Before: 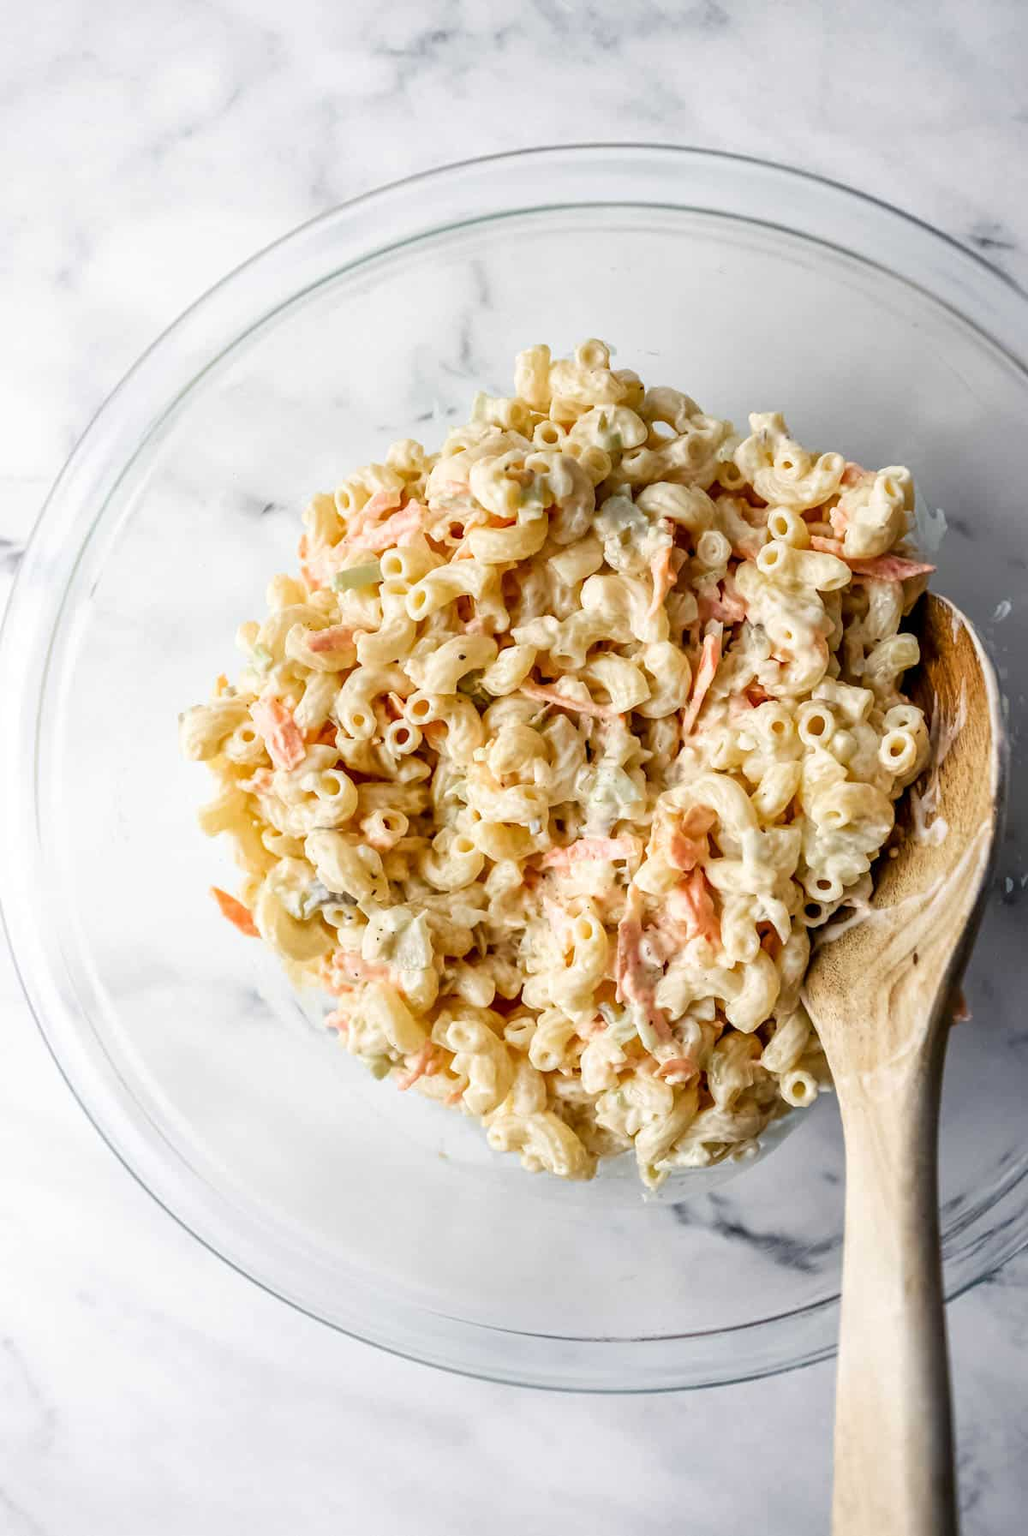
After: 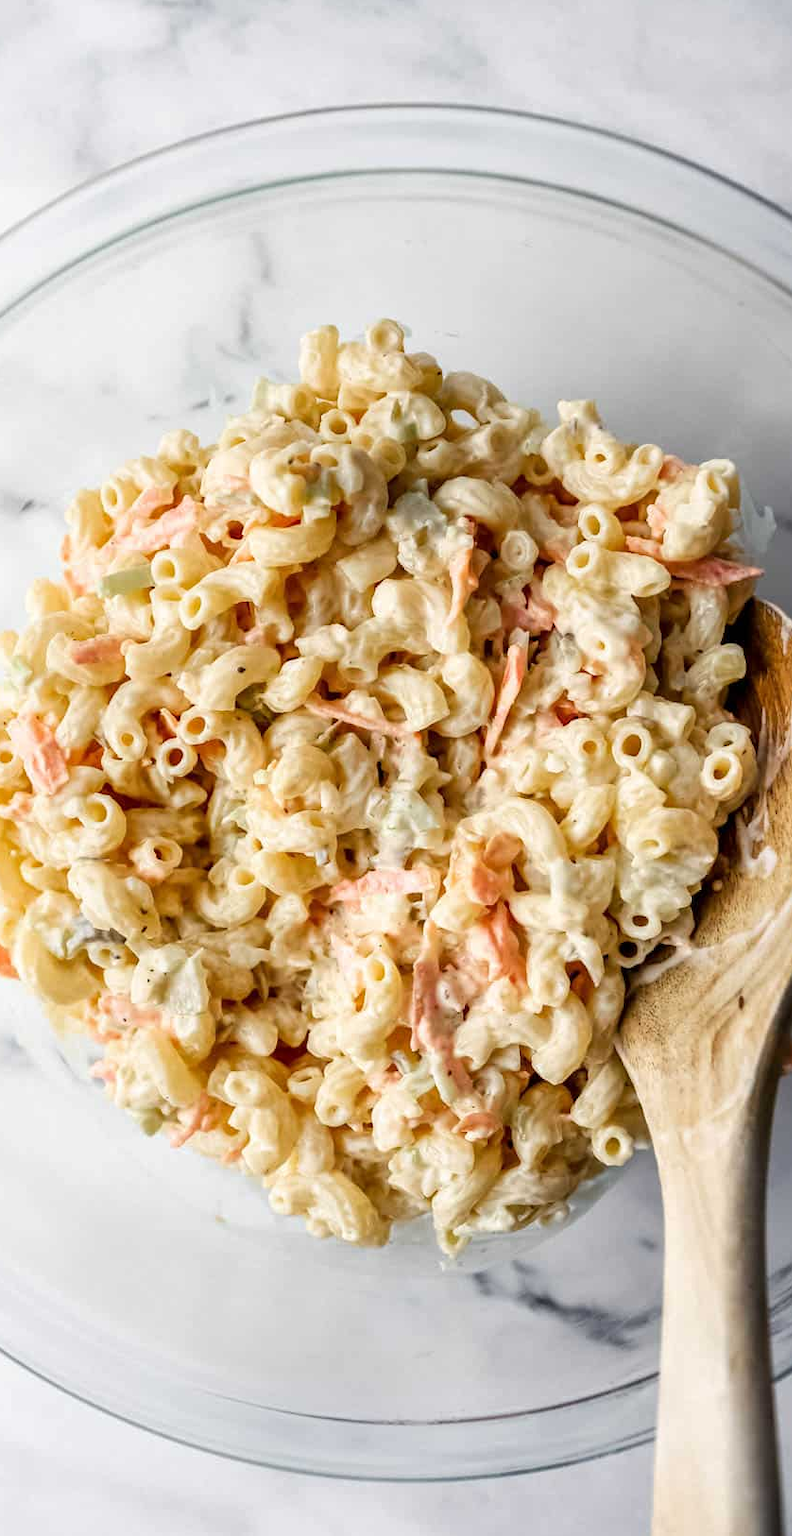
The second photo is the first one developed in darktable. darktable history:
crop and rotate: left 23.674%, top 3.262%, right 6.381%, bottom 6.002%
